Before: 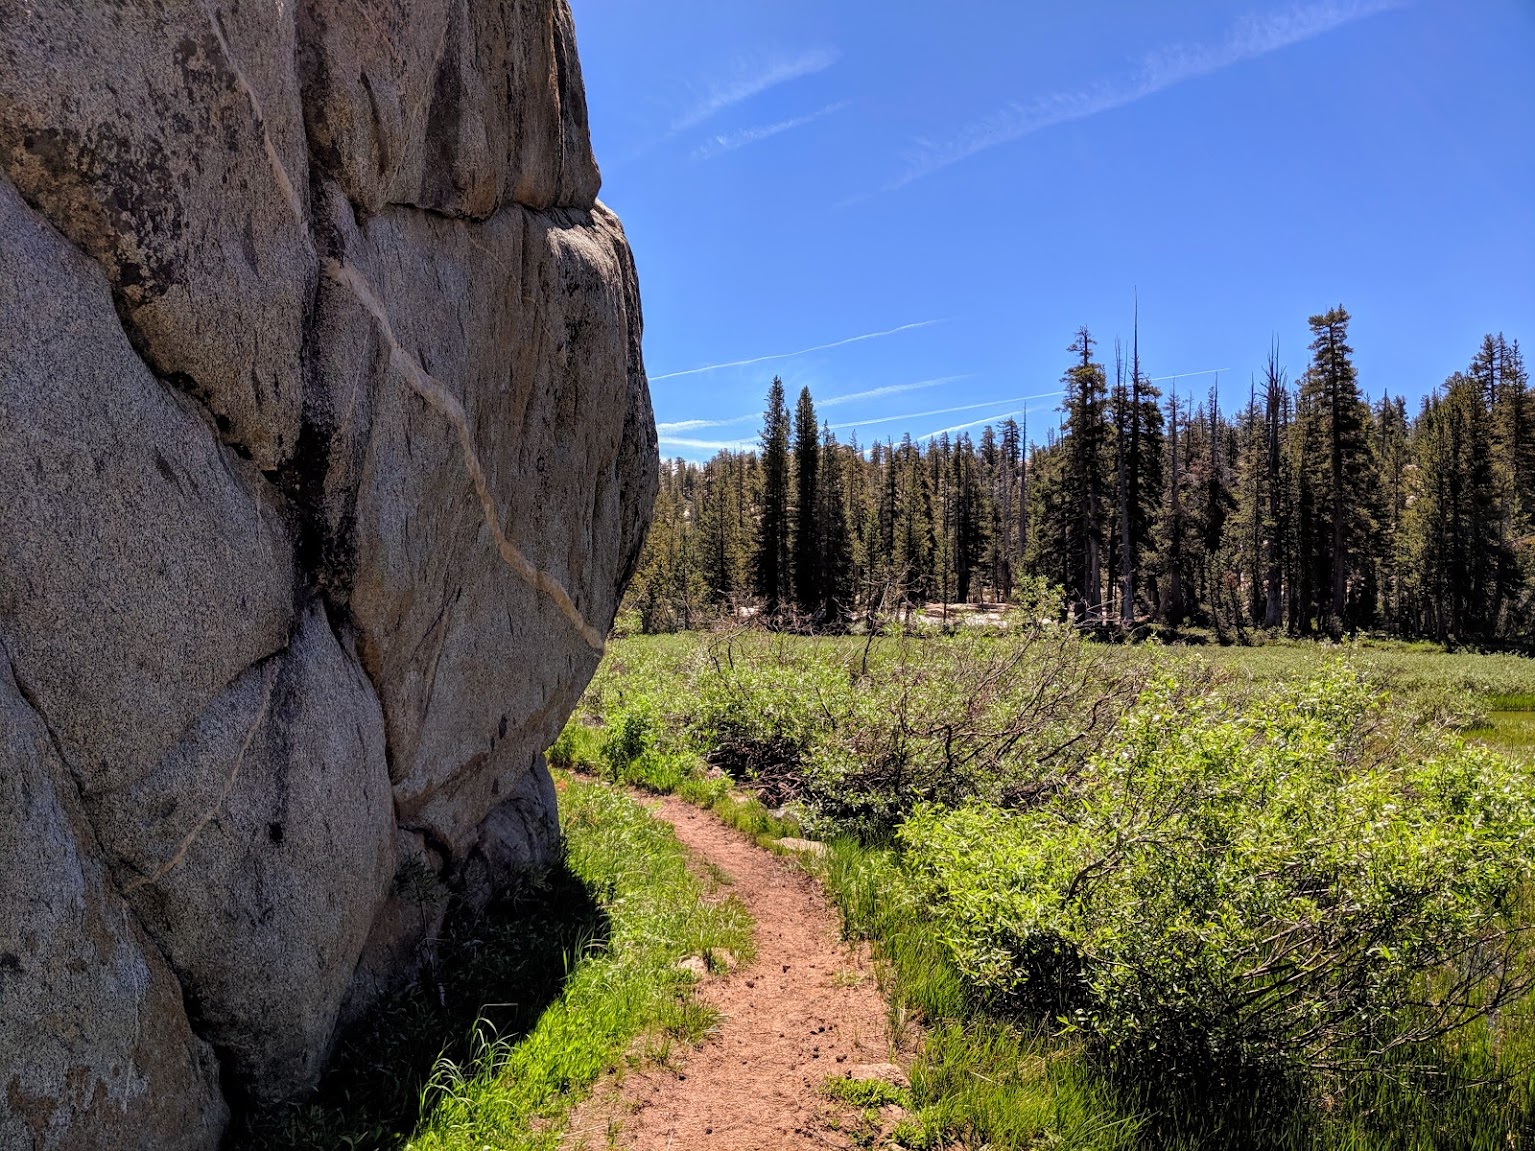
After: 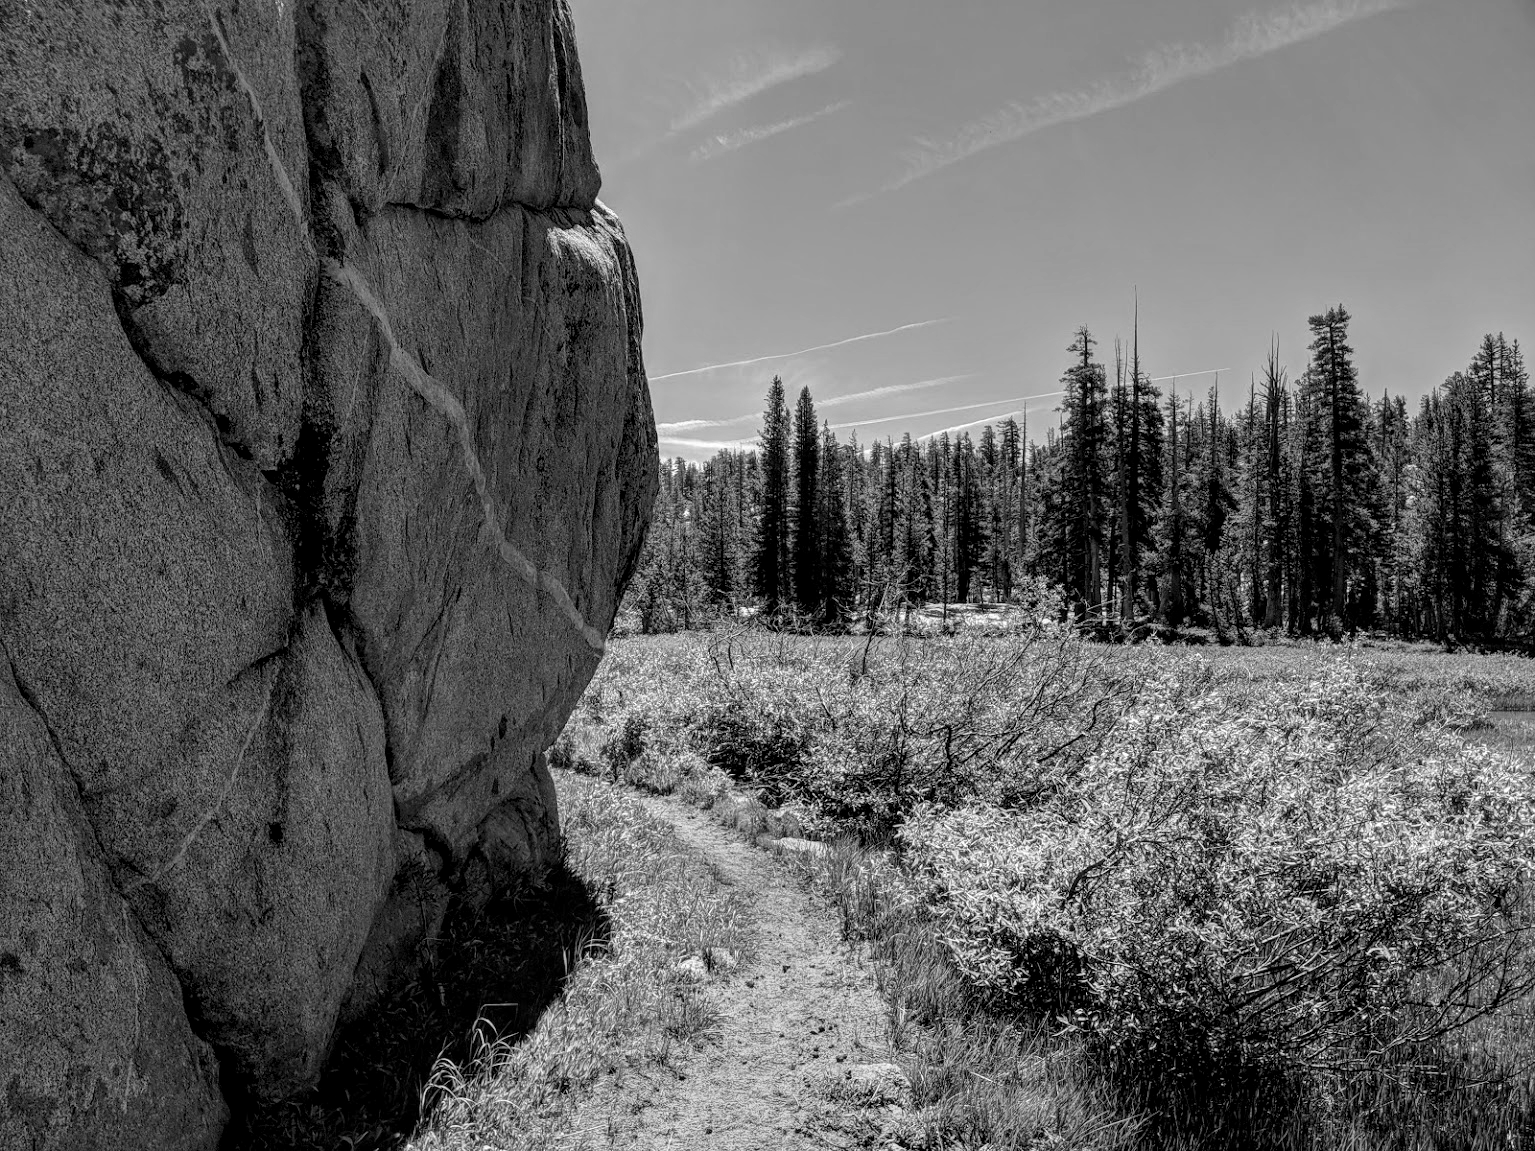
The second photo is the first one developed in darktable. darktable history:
contrast brightness saturation: saturation -1
local contrast: on, module defaults
